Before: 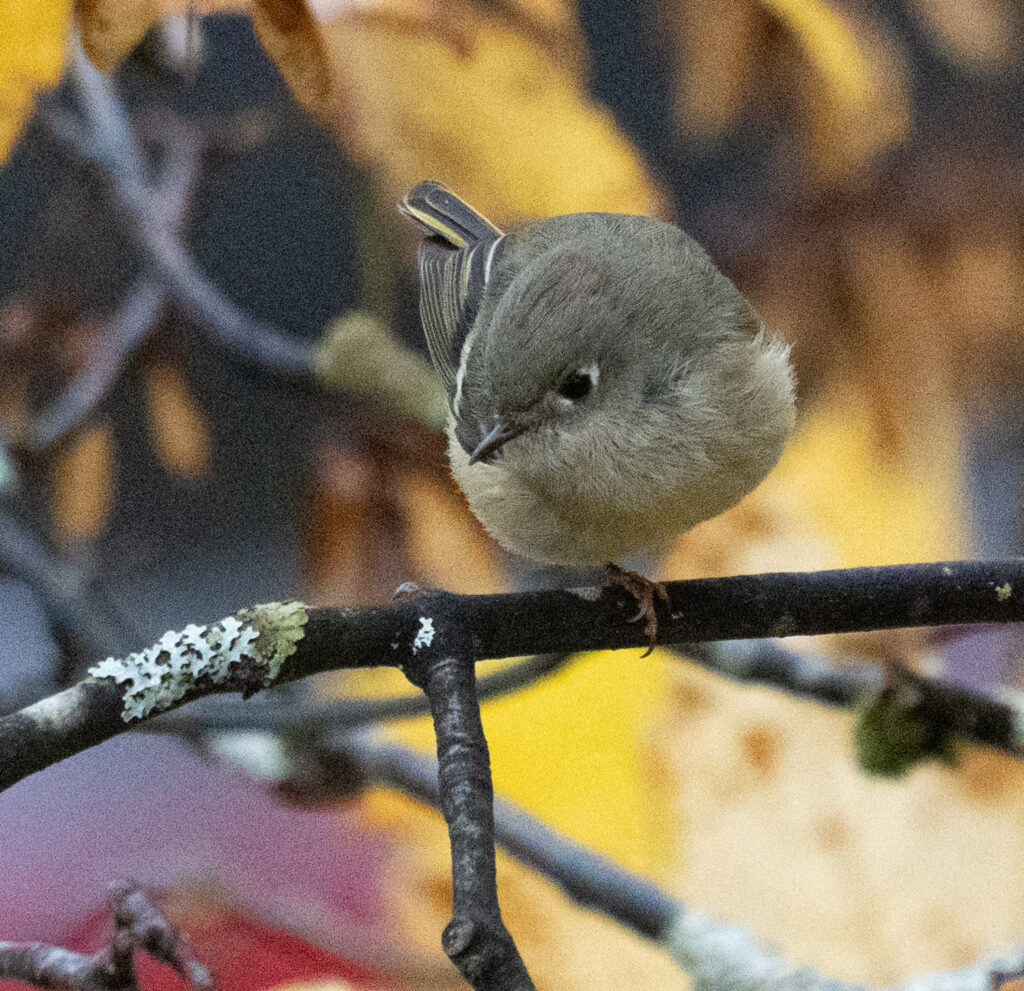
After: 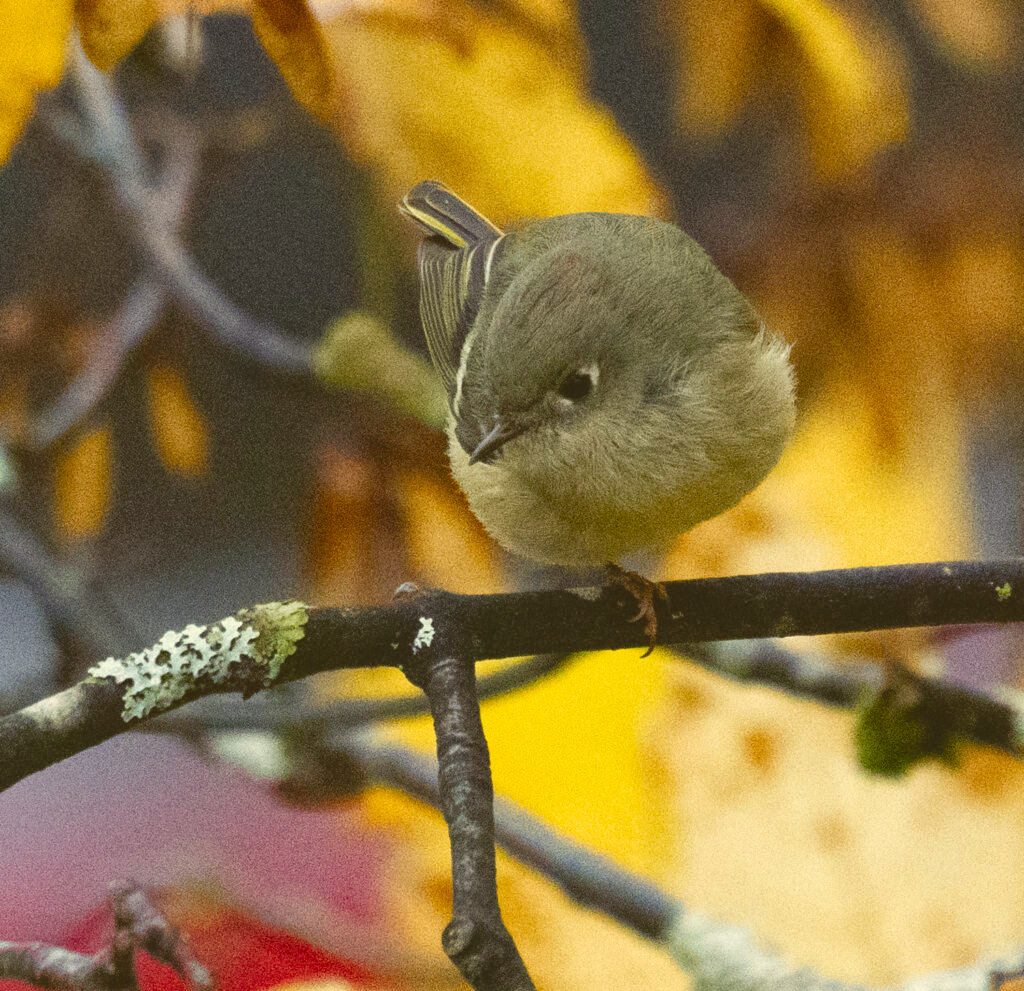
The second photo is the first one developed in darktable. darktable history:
color balance rgb: shadows lift › chroma 3%, shadows lift › hue 280.8°, power › hue 330°, highlights gain › chroma 3%, highlights gain › hue 75.6°, global offset › luminance 2%, perceptual saturation grading › global saturation 20%, perceptual saturation grading › highlights -25%, perceptual saturation grading › shadows 50%, global vibrance 20.33%
color correction: highlights a* -1.43, highlights b* 10.12, shadows a* 0.395, shadows b* 19.35
